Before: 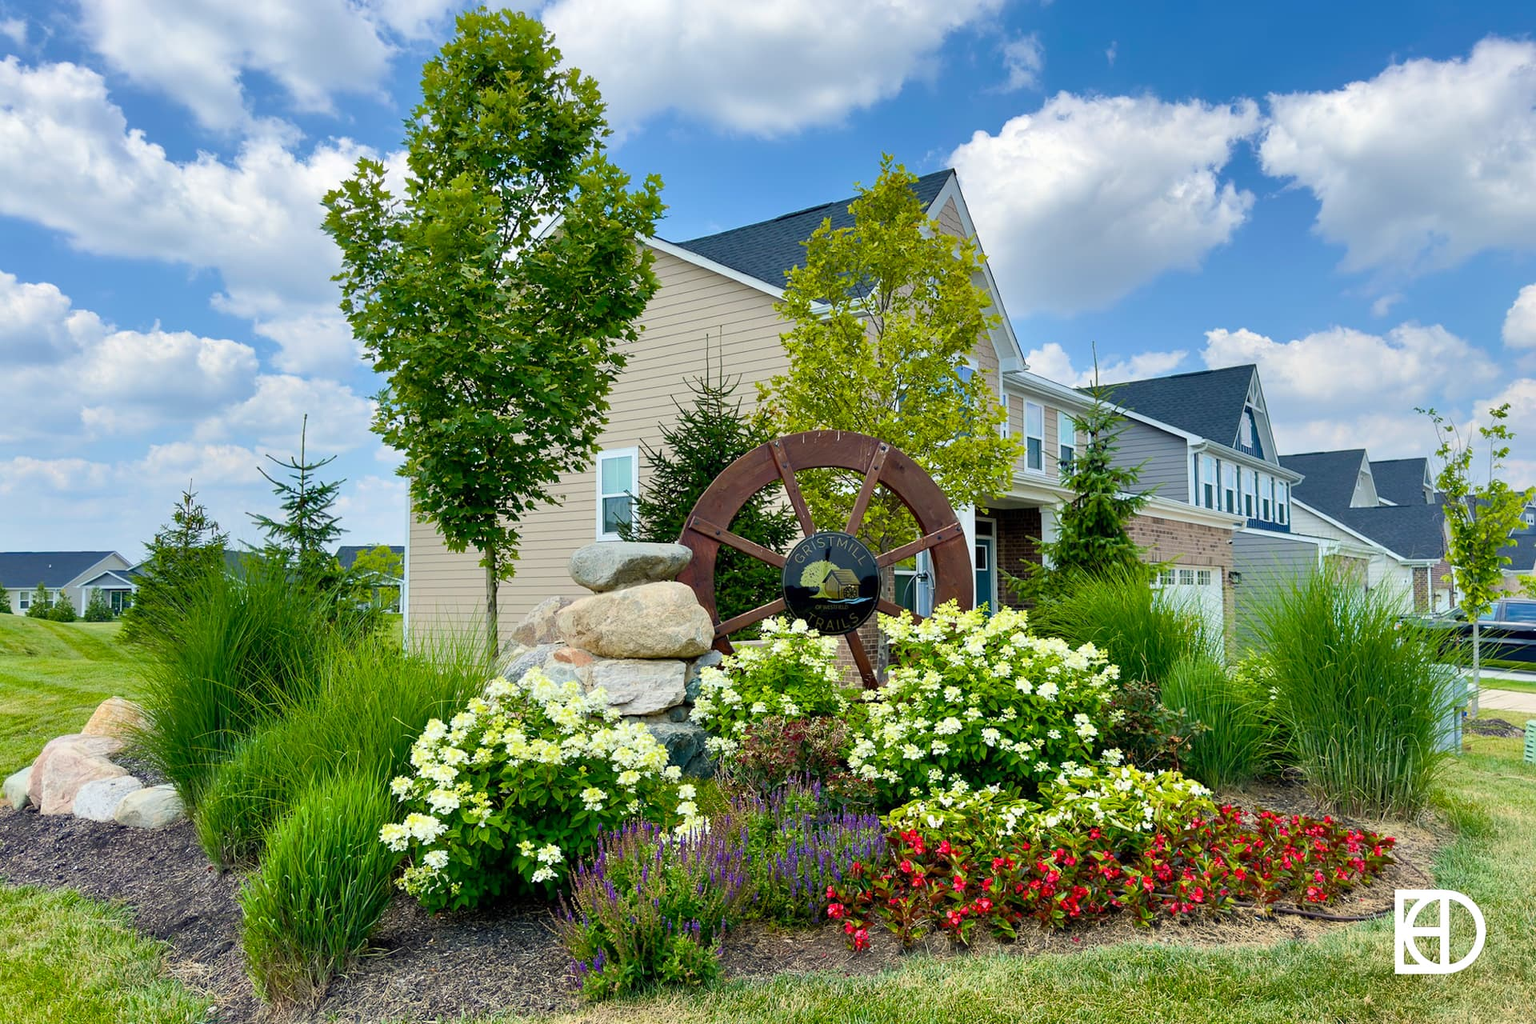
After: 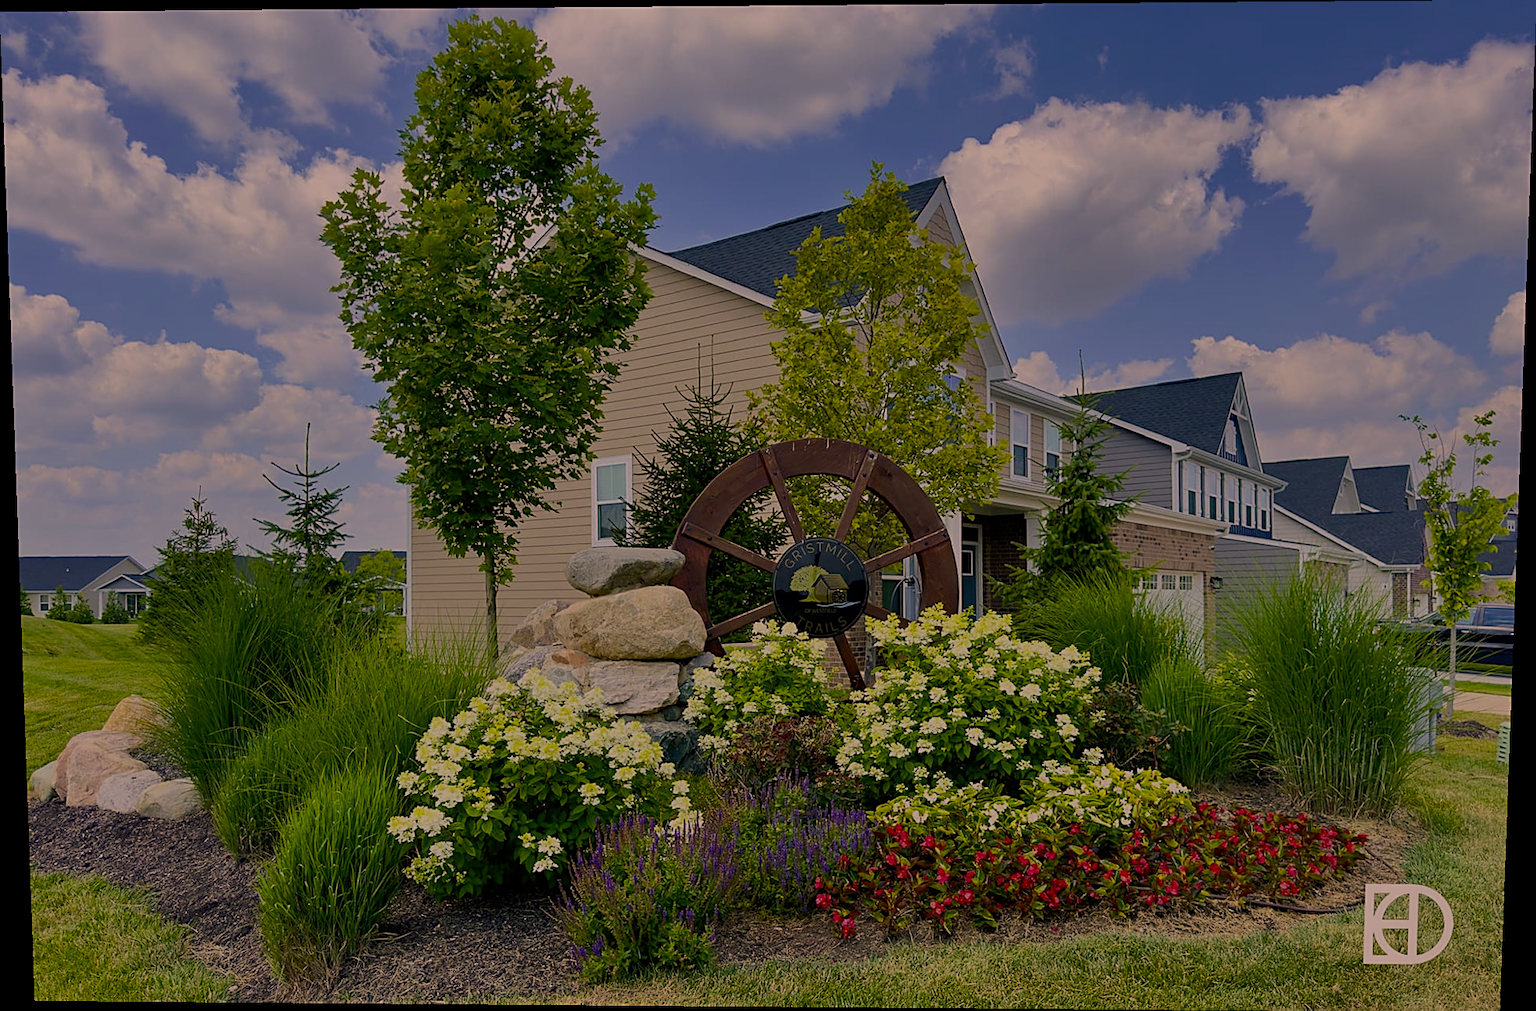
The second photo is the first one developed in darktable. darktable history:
exposure: exposure -1.468 EV, compensate highlight preservation false
sharpen: on, module defaults
white balance: red 0.925, blue 1.046
haze removal: compatibility mode true, adaptive false
color correction: highlights a* 21.88, highlights b* 22.25
rotate and perspective: lens shift (vertical) 0.048, lens shift (horizontal) -0.024, automatic cropping off
